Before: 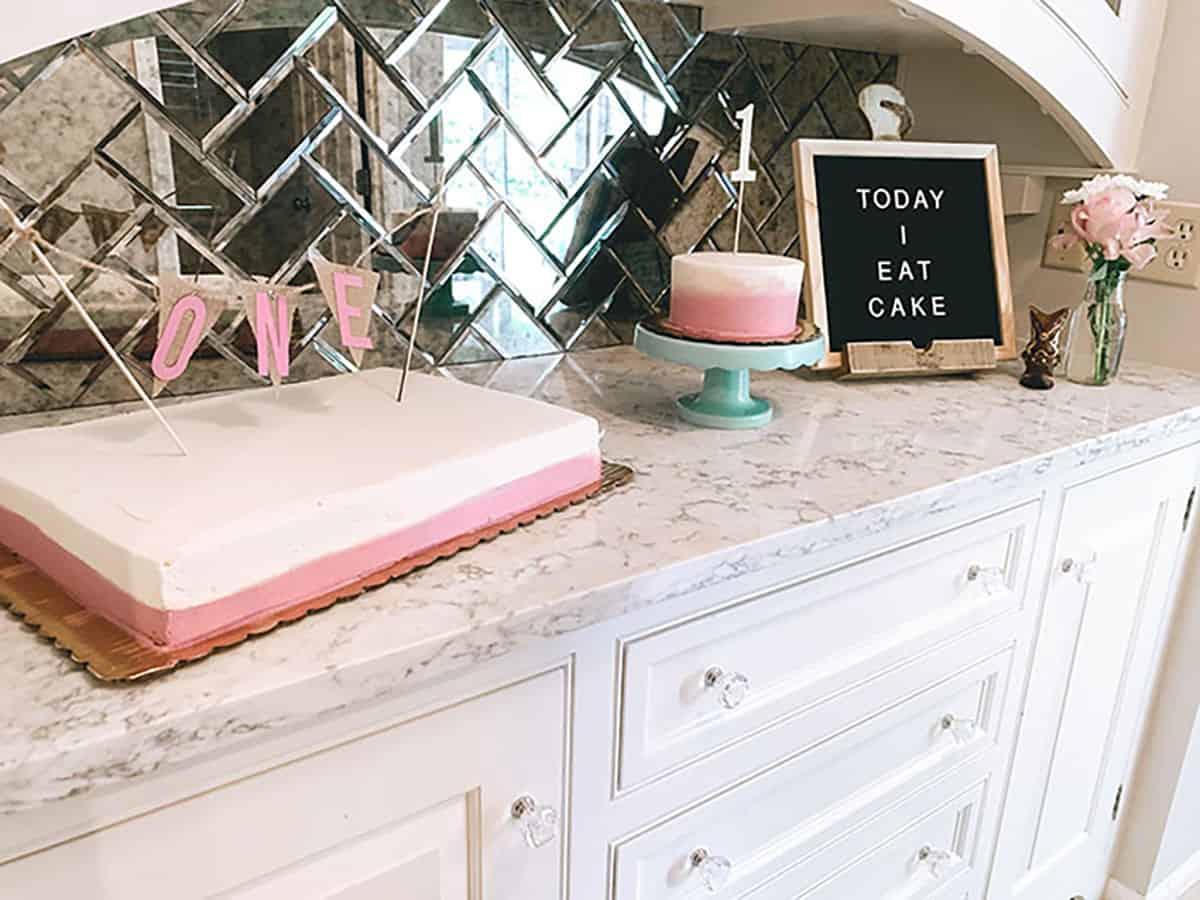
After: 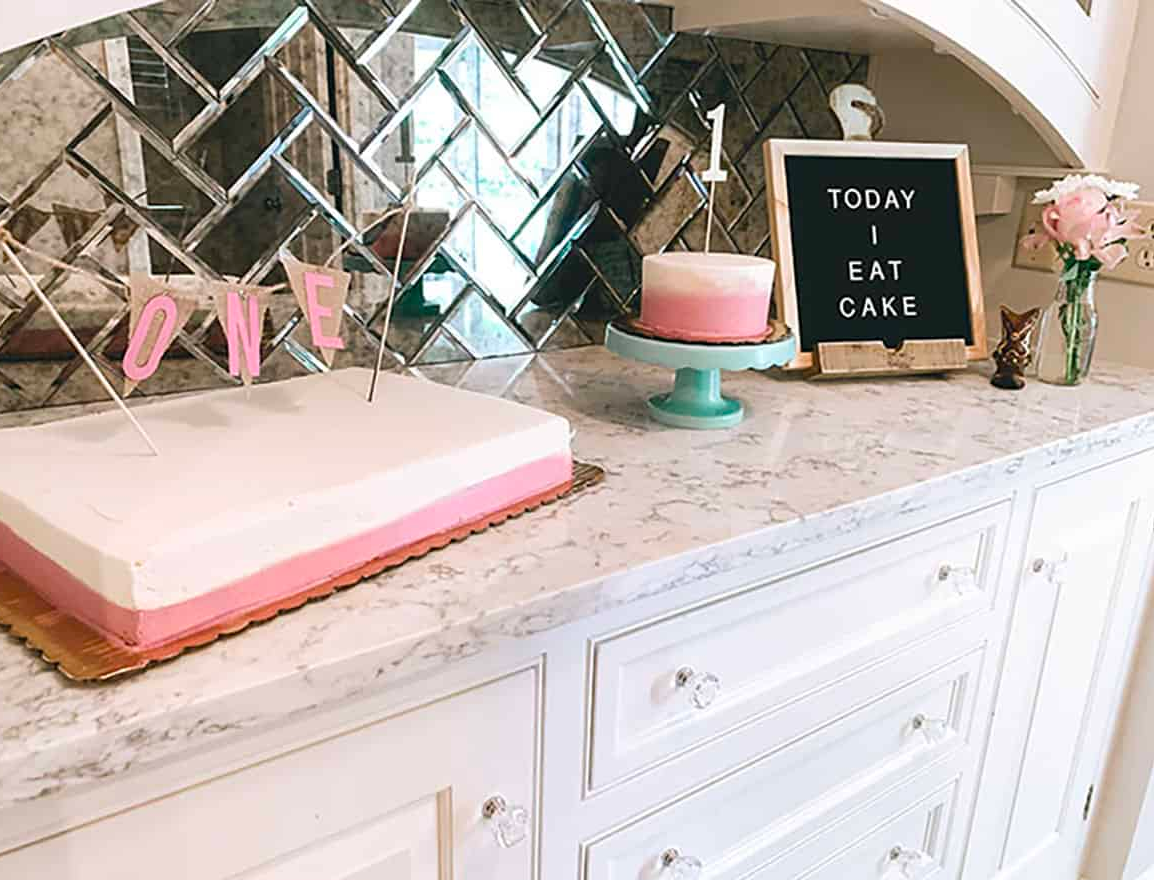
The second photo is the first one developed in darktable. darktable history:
crop and rotate: left 2.491%, right 1.271%, bottom 2.163%
